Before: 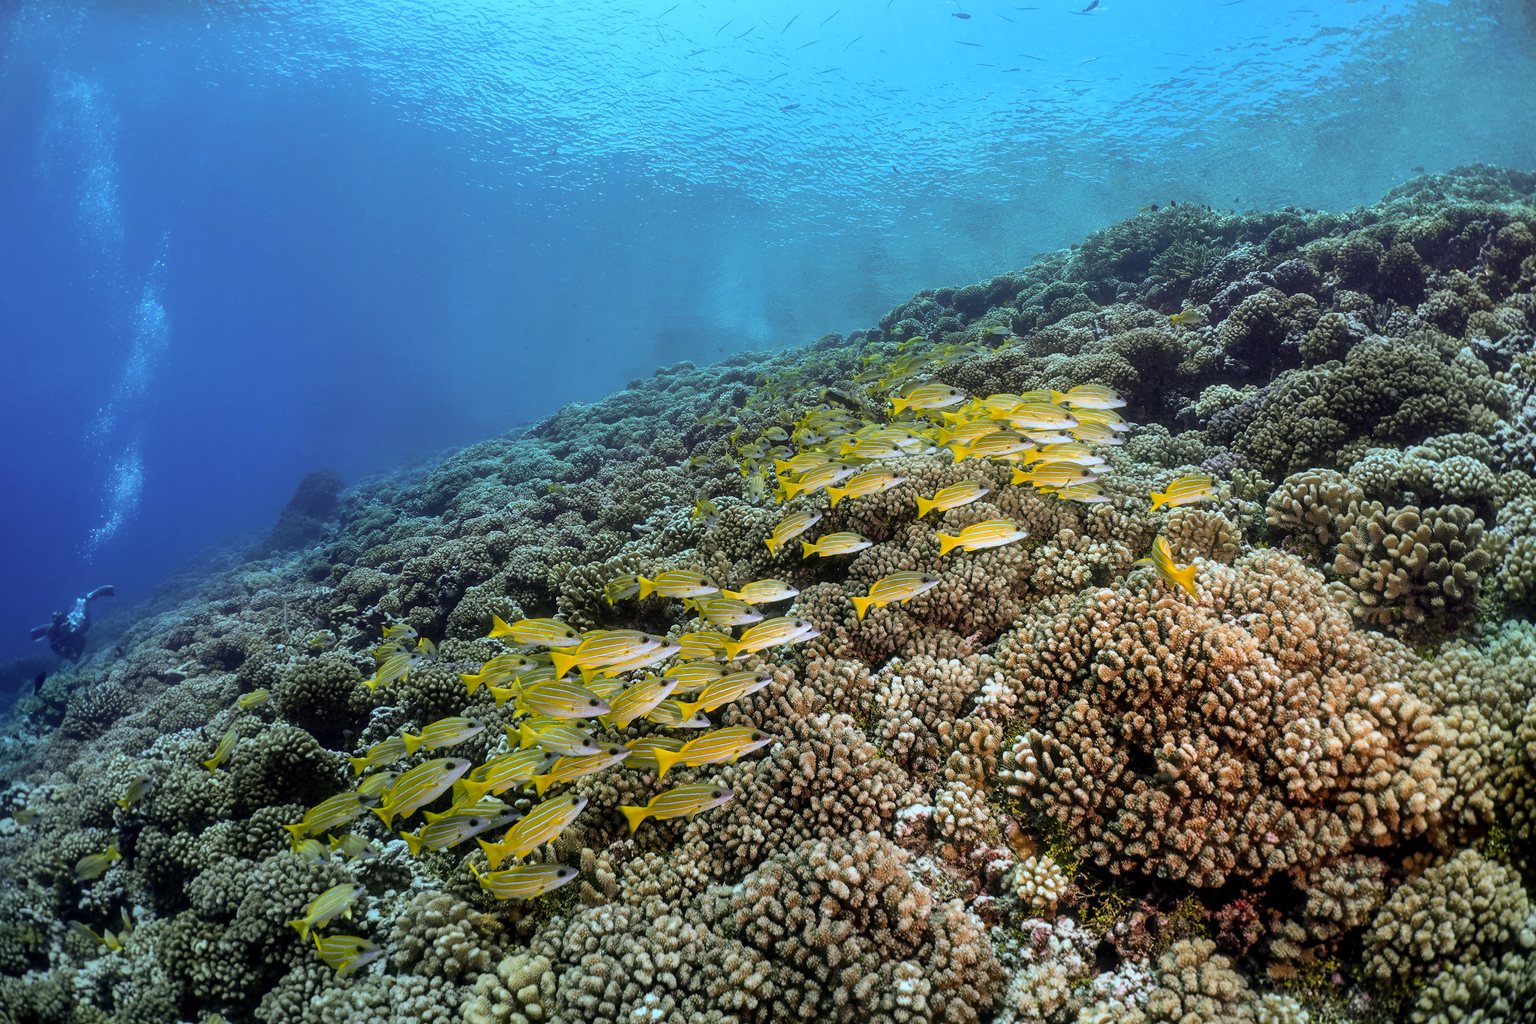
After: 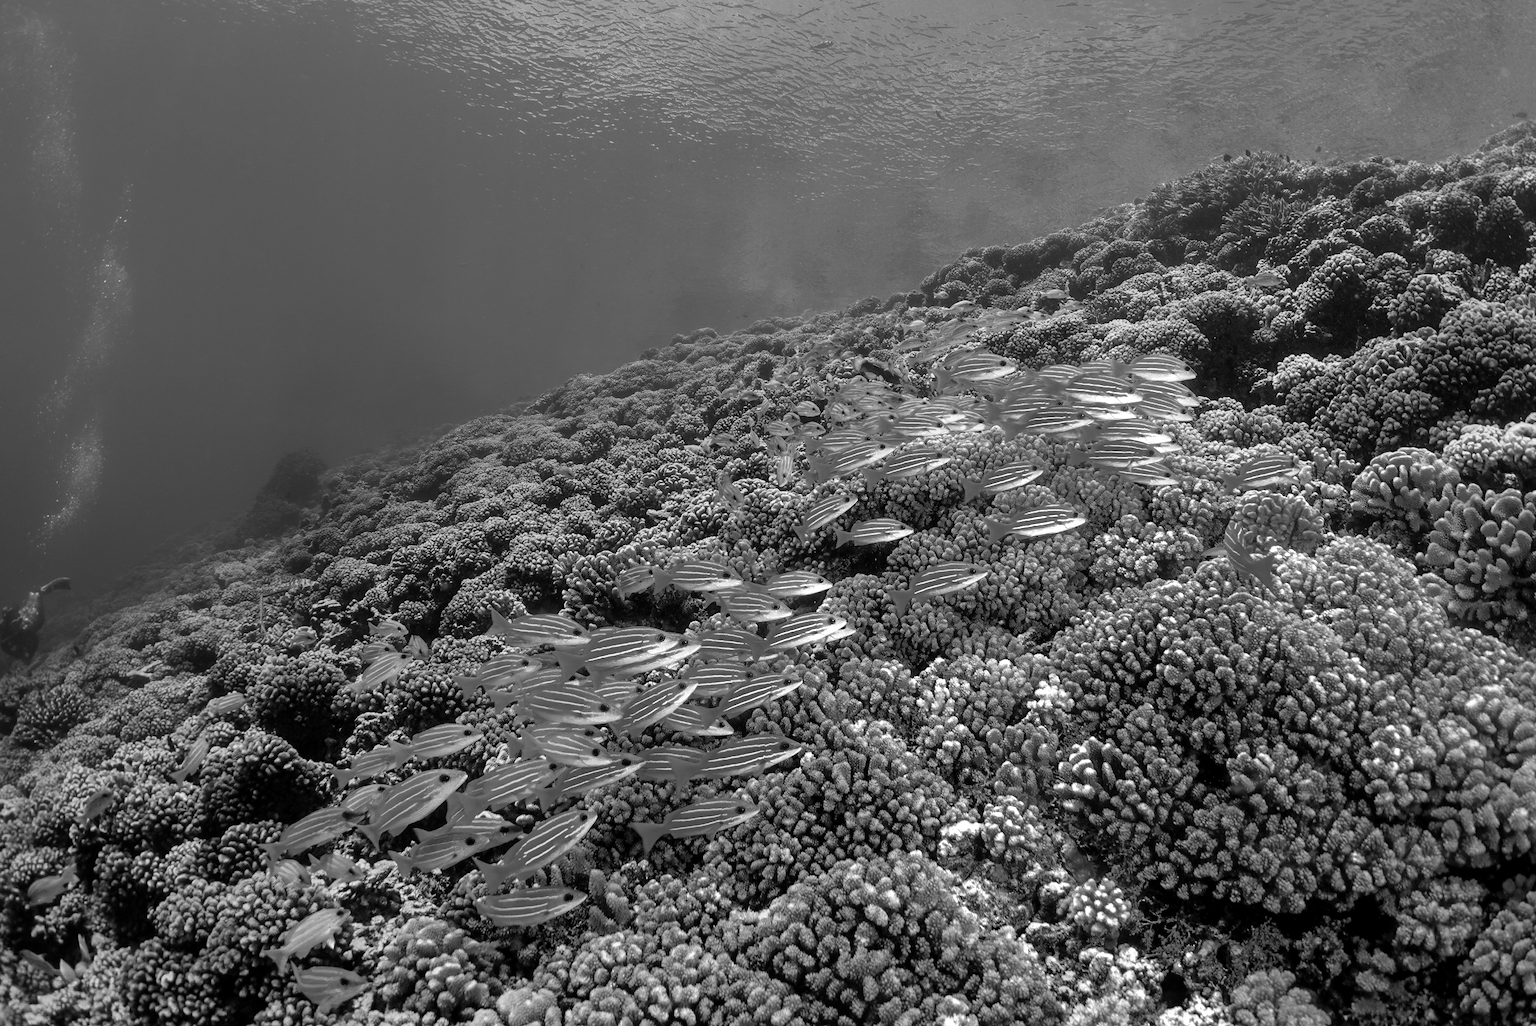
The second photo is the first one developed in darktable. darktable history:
color zones: curves: ch0 [(0.002, 0.429) (0.121, 0.212) (0.198, 0.113) (0.276, 0.344) (0.331, 0.541) (0.41, 0.56) (0.482, 0.289) (0.619, 0.227) (0.721, 0.18) (0.821, 0.435) (0.928, 0.555) (1, 0.587)]; ch1 [(0, 0) (0.143, 0) (0.286, 0) (0.429, 0) (0.571, 0) (0.714, 0) (0.857, 0)]
color correction: highlights a* 13.92, highlights b* 5.83, shadows a* -6.14, shadows b* -15.19, saturation 0.846
tone equalizer: -8 EV -0.408 EV, -7 EV -0.384 EV, -6 EV -0.355 EV, -5 EV -0.218 EV, -3 EV 0.199 EV, -2 EV 0.317 EV, -1 EV 0.408 EV, +0 EV 0.396 EV
crop: left 3.305%, top 6.487%, right 6.716%, bottom 3.328%
